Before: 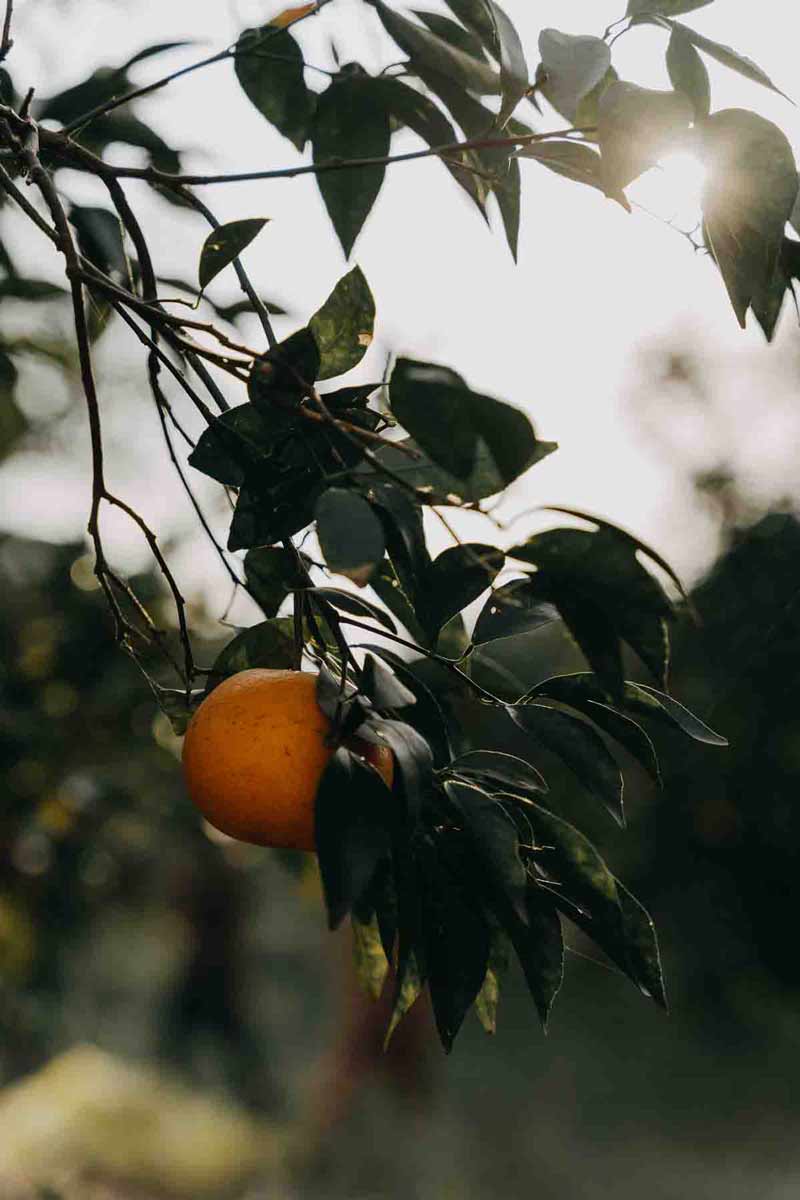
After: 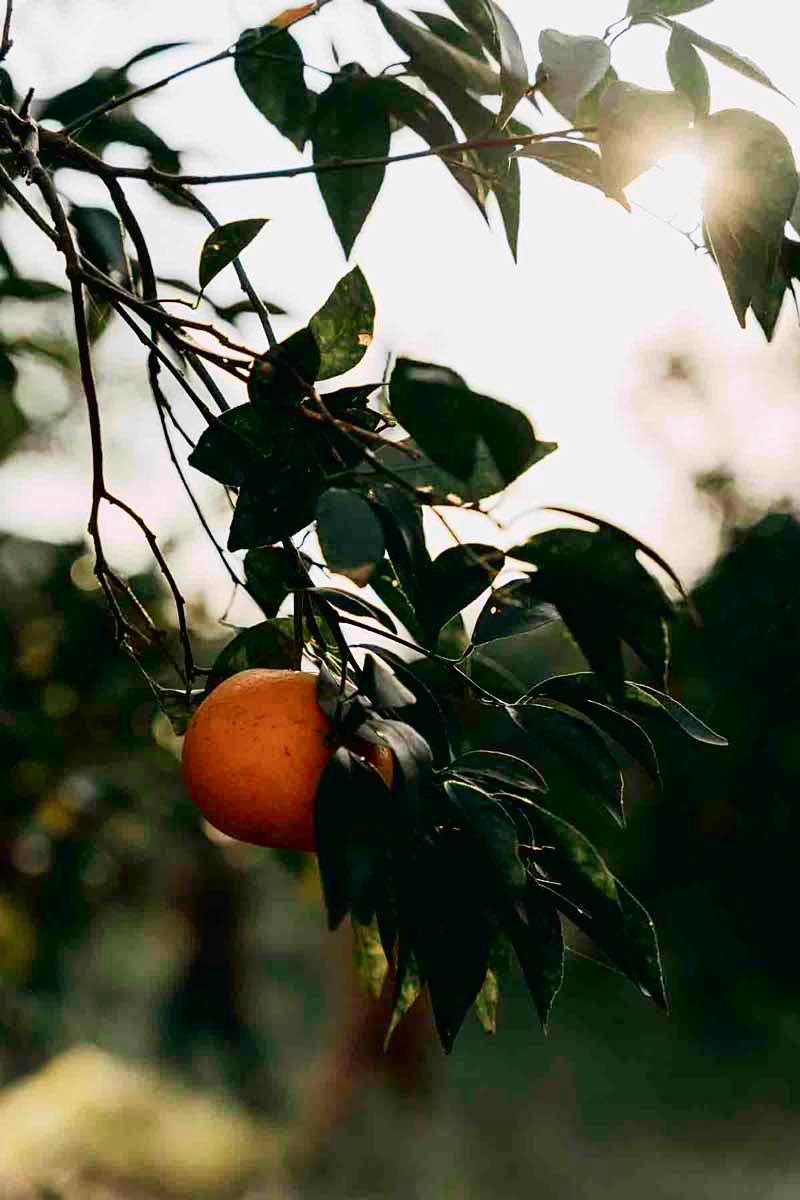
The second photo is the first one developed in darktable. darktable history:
tone curve: curves: ch0 [(0, 0.013) (0.054, 0.018) (0.205, 0.191) (0.289, 0.292) (0.39, 0.424) (0.493, 0.551) (0.647, 0.752) (0.796, 0.887) (1, 0.998)]; ch1 [(0, 0) (0.371, 0.339) (0.477, 0.452) (0.494, 0.495) (0.501, 0.501) (0.51, 0.516) (0.54, 0.557) (0.572, 0.605) (0.66, 0.701) (0.783, 0.804) (1, 1)]; ch2 [(0, 0) (0.32, 0.281) (0.403, 0.399) (0.441, 0.428) (0.47, 0.469) (0.498, 0.496) (0.524, 0.543) (0.551, 0.579) (0.633, 0.665) (0.7, 0.711) (1, 1)], color space Lab, independent channels, preserve colors none
sharpen: amount 0.2
